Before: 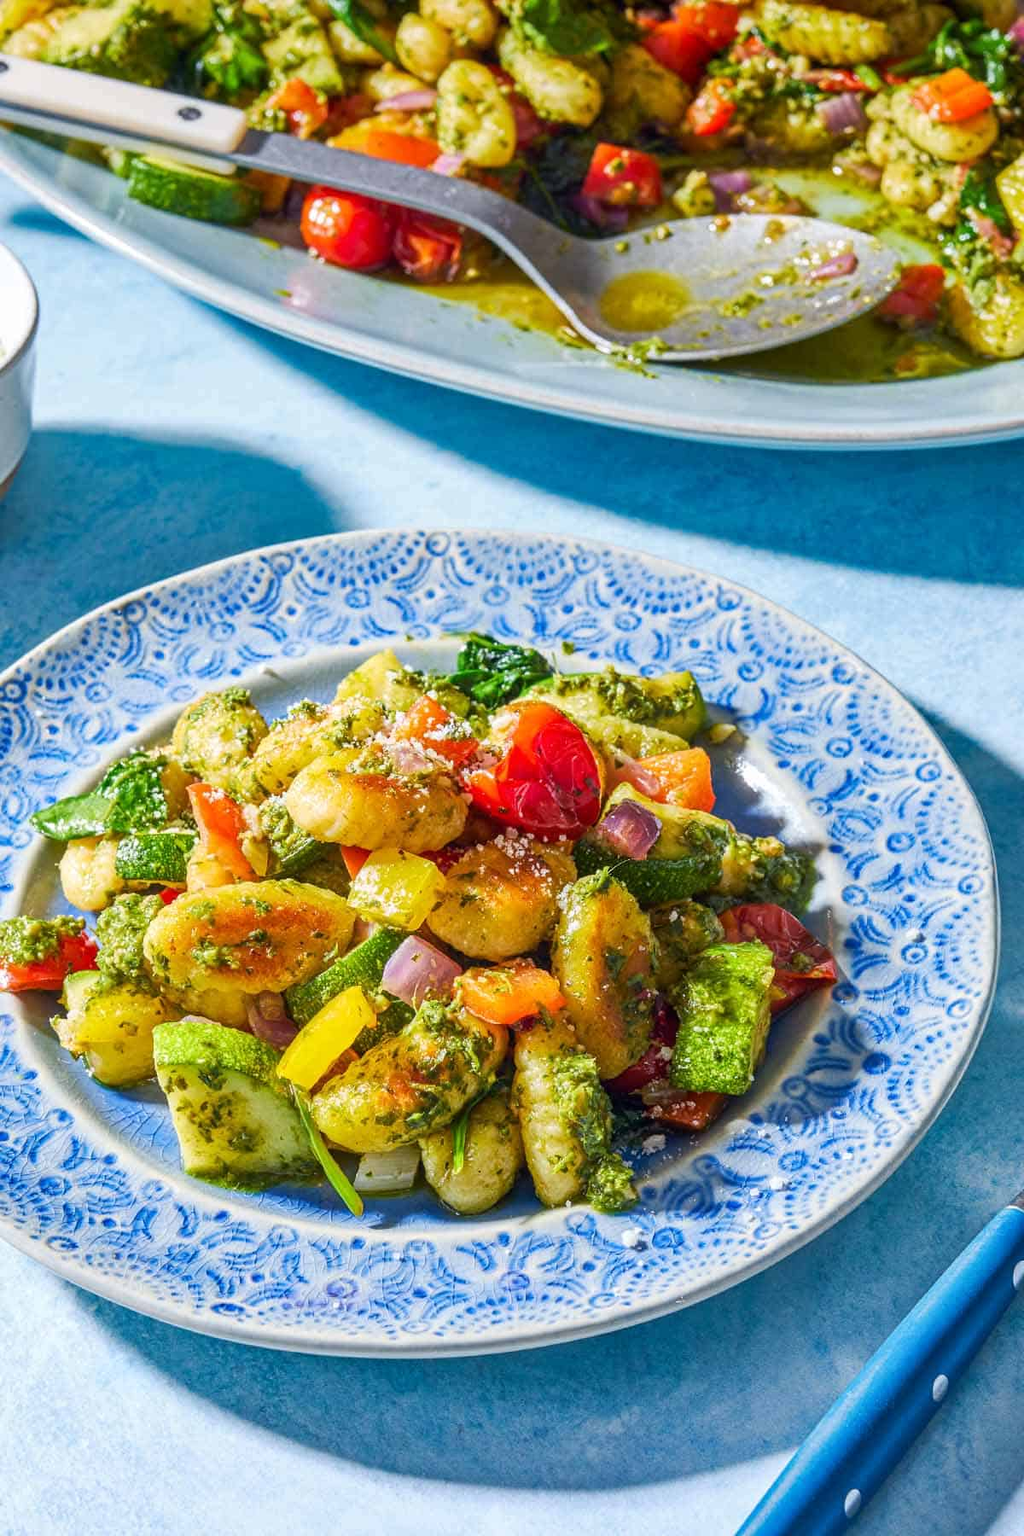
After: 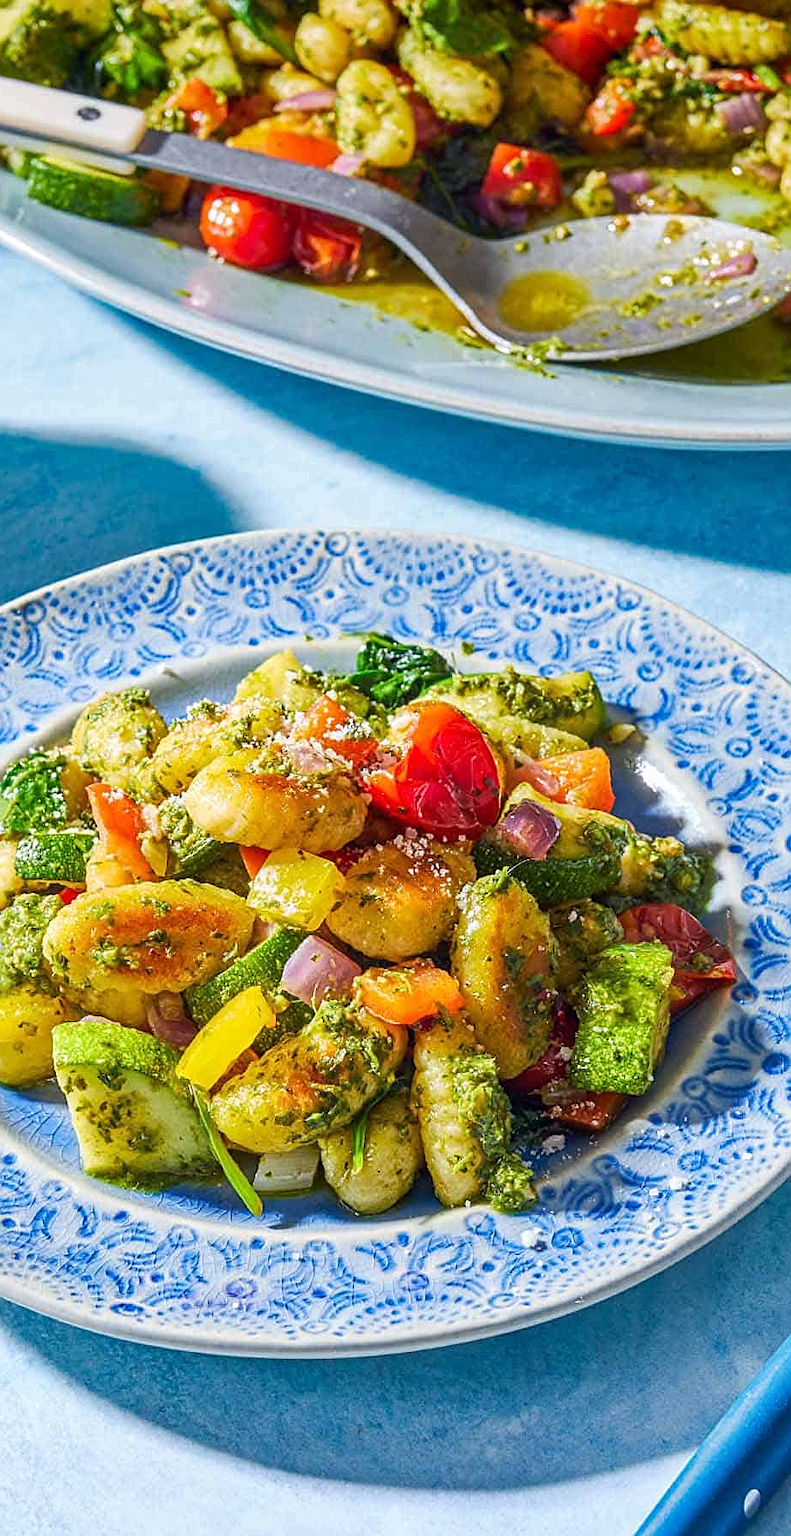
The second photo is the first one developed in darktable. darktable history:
sharpen: on, module defaults
crop: left 9.856%, right 12.893%
